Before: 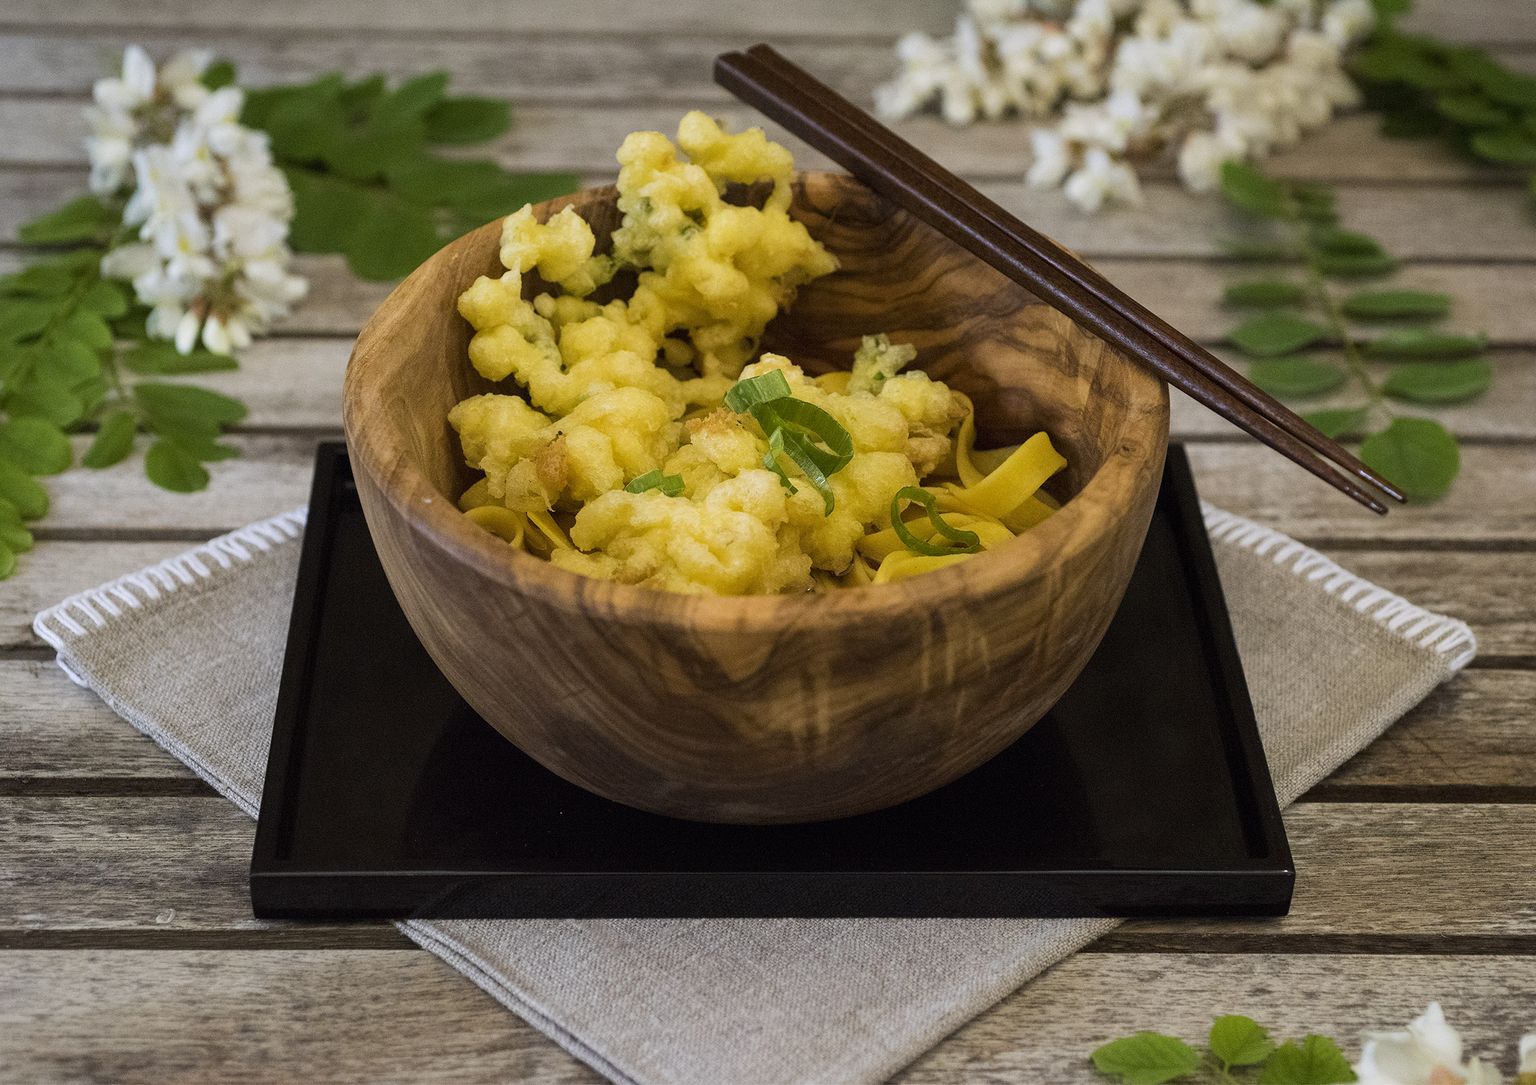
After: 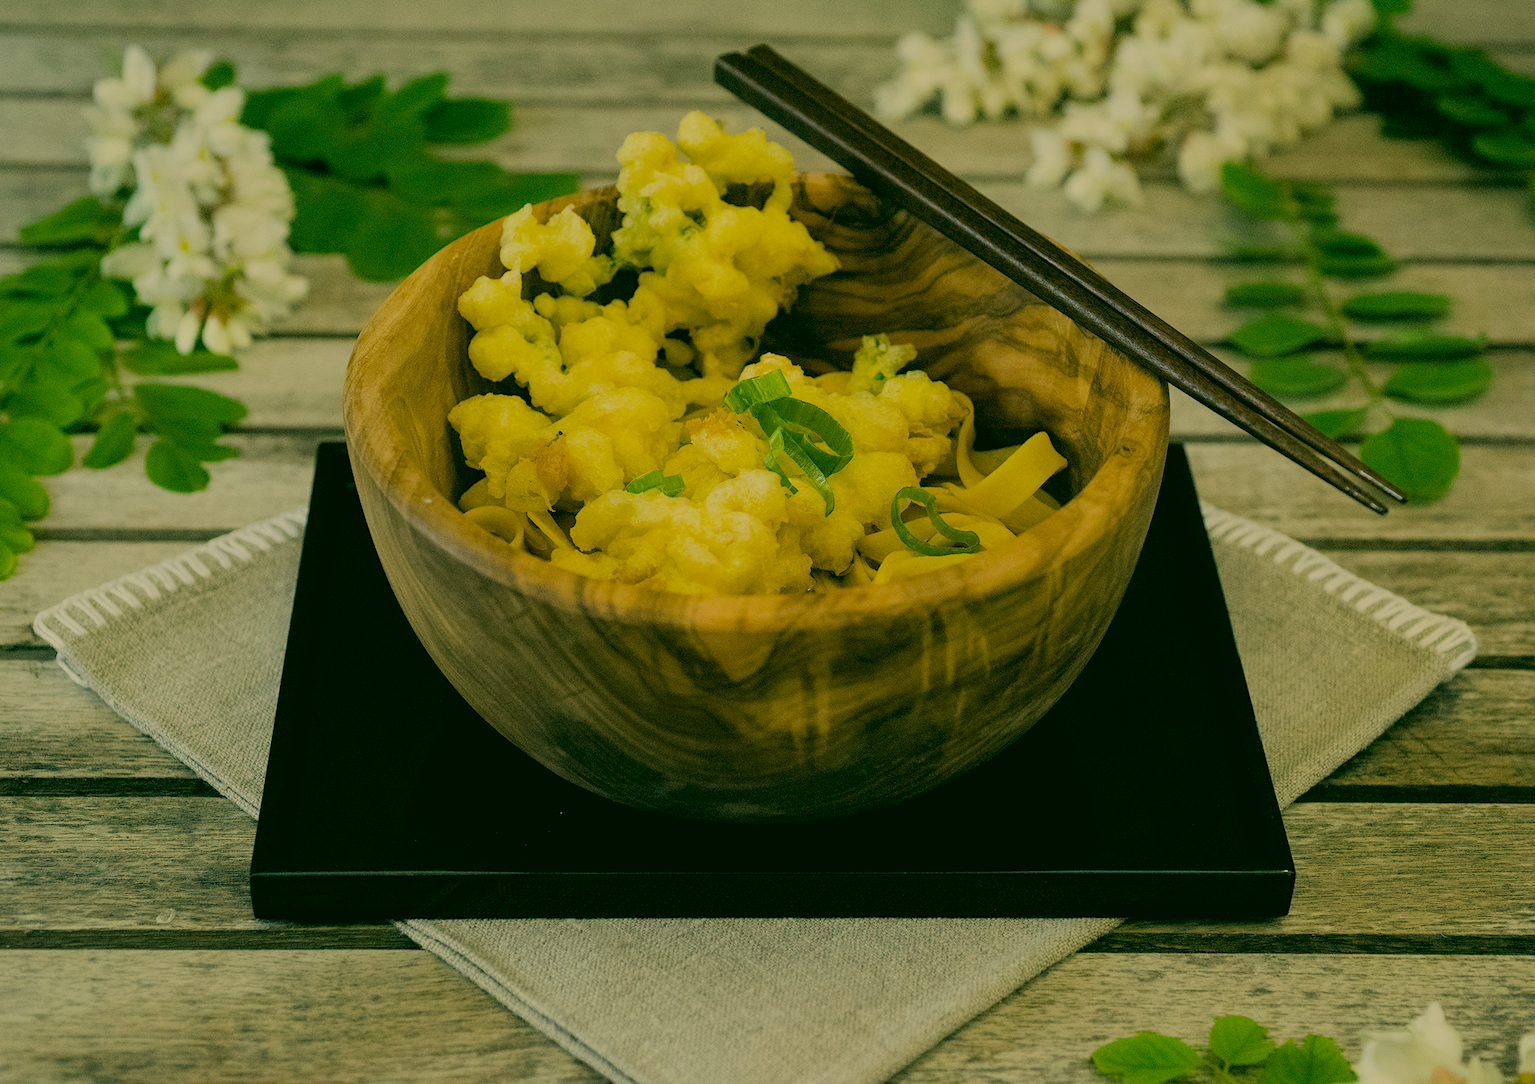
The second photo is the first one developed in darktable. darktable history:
color correction: highlights a* 5.65, highlights b* 33.4, shadows a* -25.4, shadows b* 3.99
filmic rgb: black relative exposure -8.8 EV, white relative exposure 4.98 EV, threshold 2.99 EV, target black luminance 0%, hardness 3.78, latitude 66.39%, contrast 0.819, highlights saturation mix 10.04%, shadows ↔ highlights balance 20.11%, enable highlight reconstruction true
